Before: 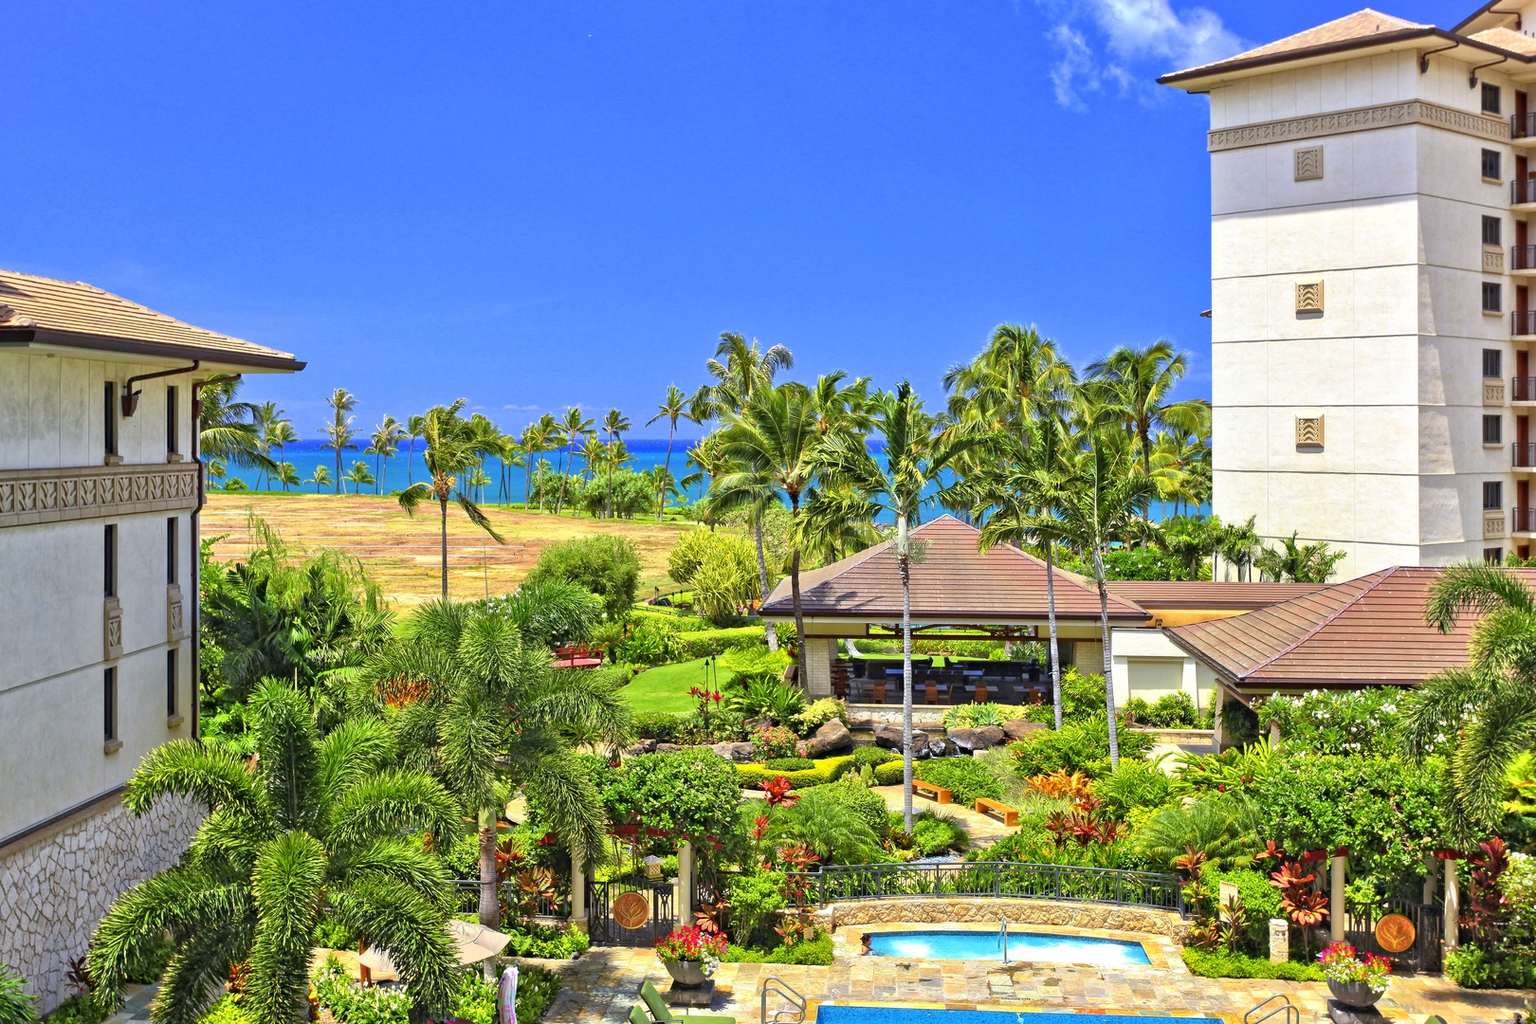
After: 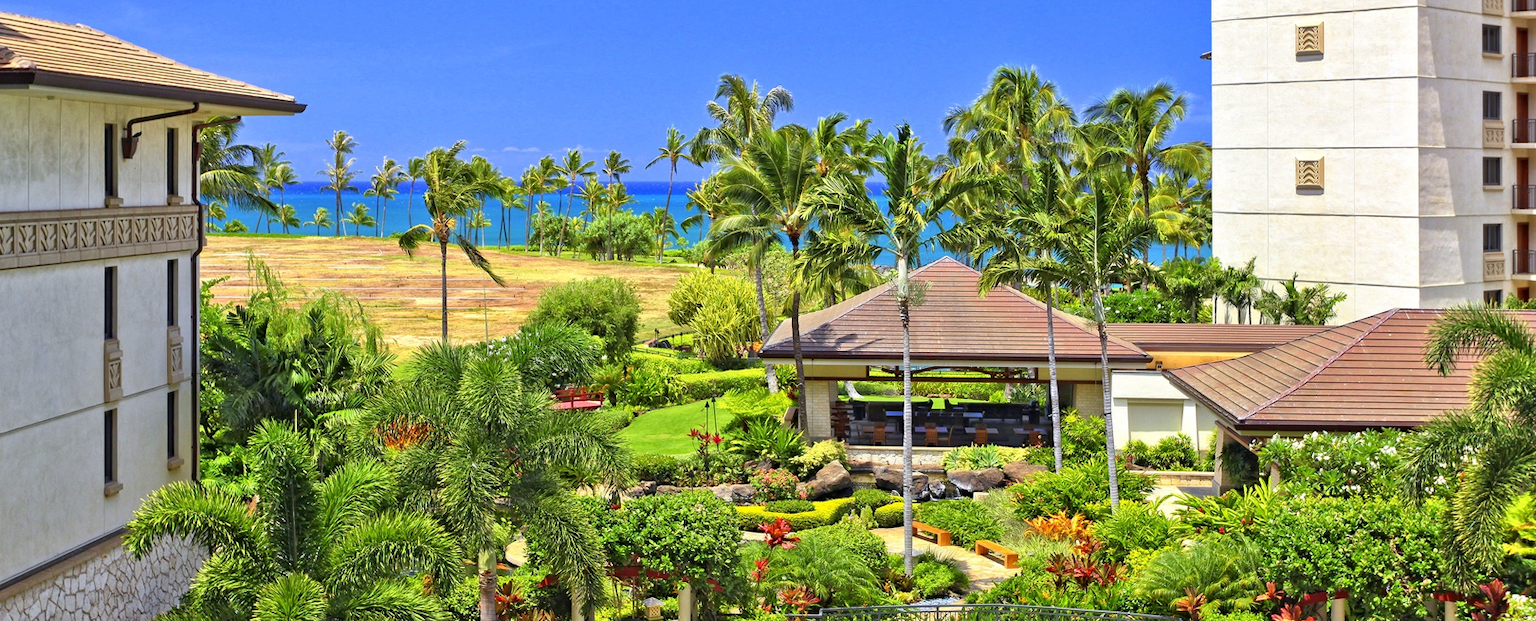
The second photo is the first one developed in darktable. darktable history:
crop and rotate: top 25.207%, bottom 13.979%
